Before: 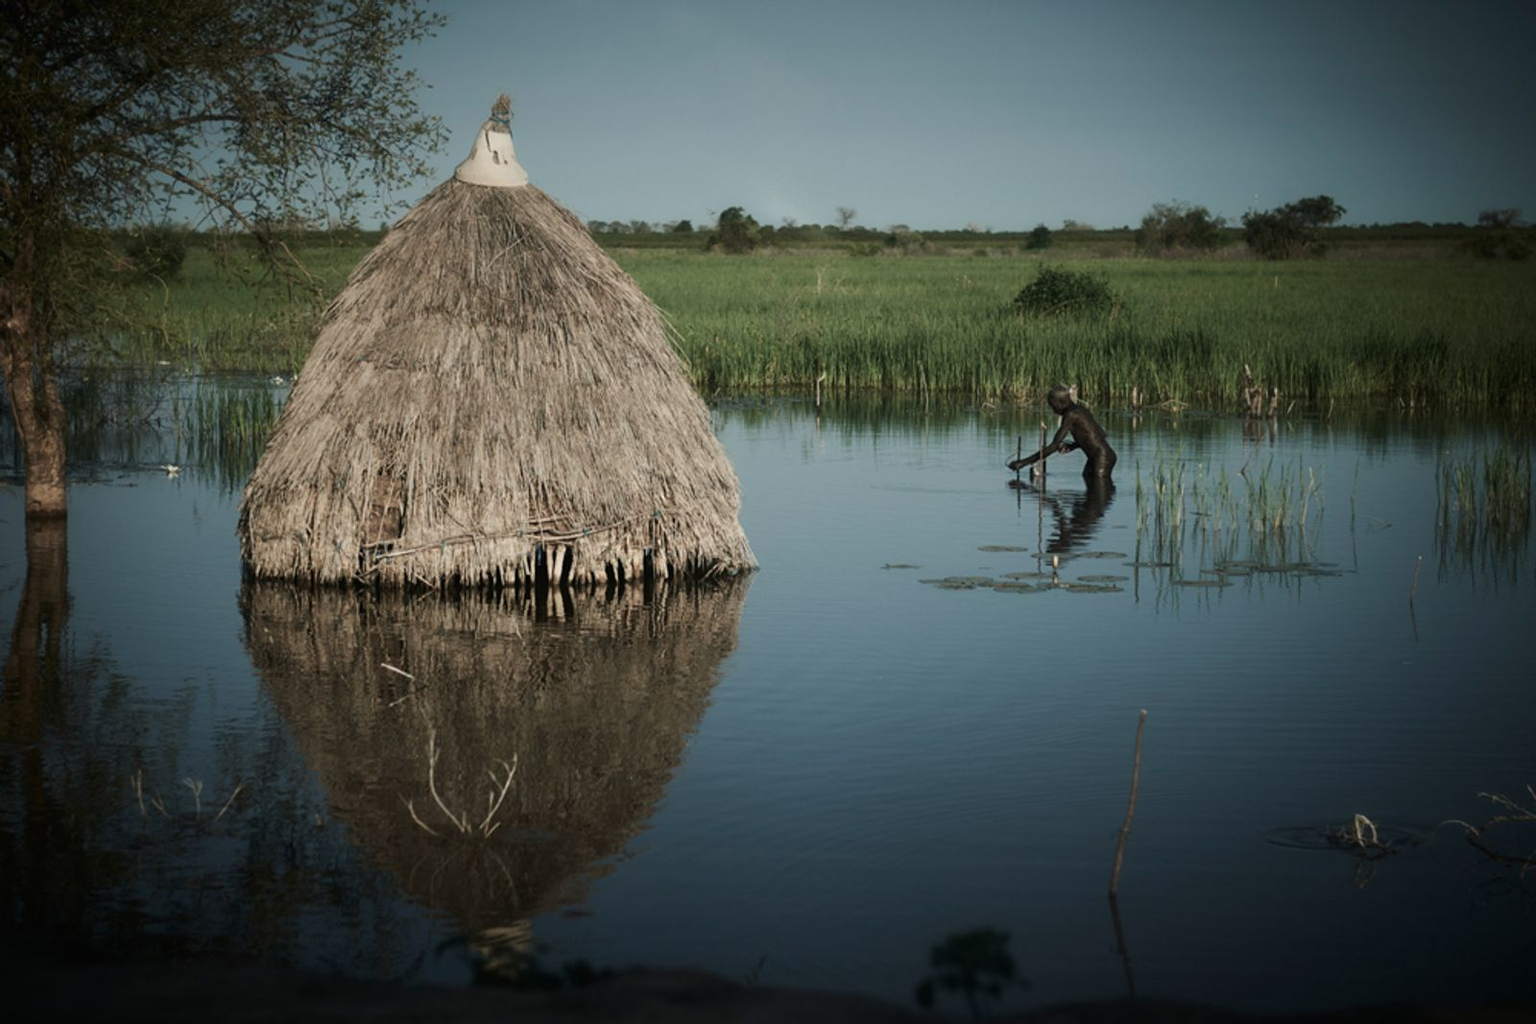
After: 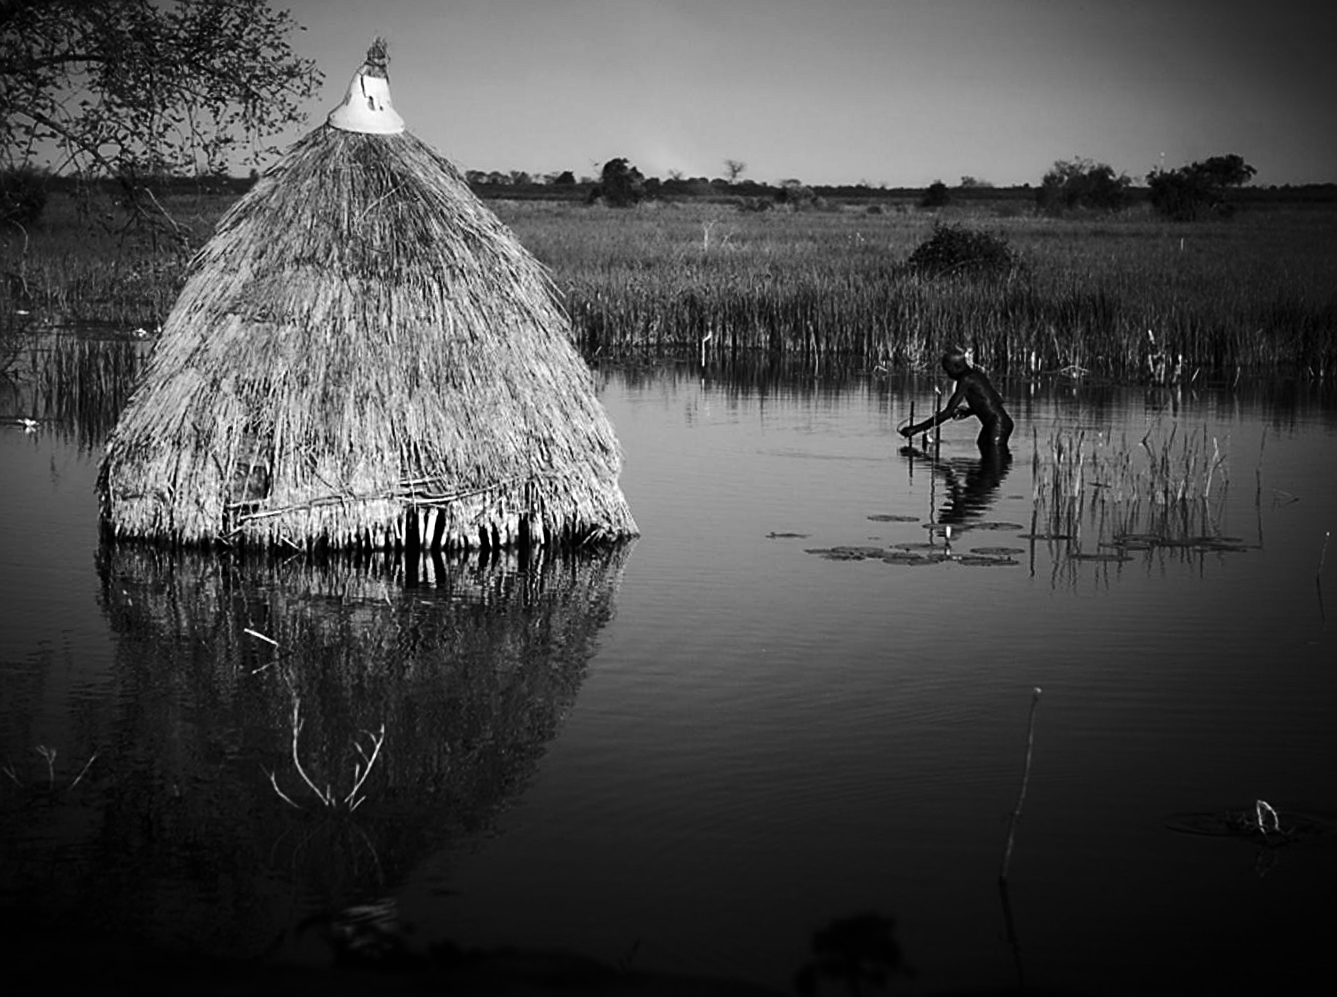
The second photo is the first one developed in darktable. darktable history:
crop: left 9.807%, top 6.259%, right 7.334%, bottom 2.177%
shadows and highlights: shadows -20, white point adjustment -2, highlights -35
color calibration: output gray [0.714, 0.278, 0, 0], illuminant same as pipeline (D50), adaptation none (bypass)
exposure: black level correction 0, exposure 0.7 EV, compensate exposure bias true, compensate highlight preservation false
rotate and perspective: rotation 0.8°, automatic cropping off
contrast brightness saturation: contrast 0.19, brightness -0.24, saturation 0.11
sharpen: on, module defaults
